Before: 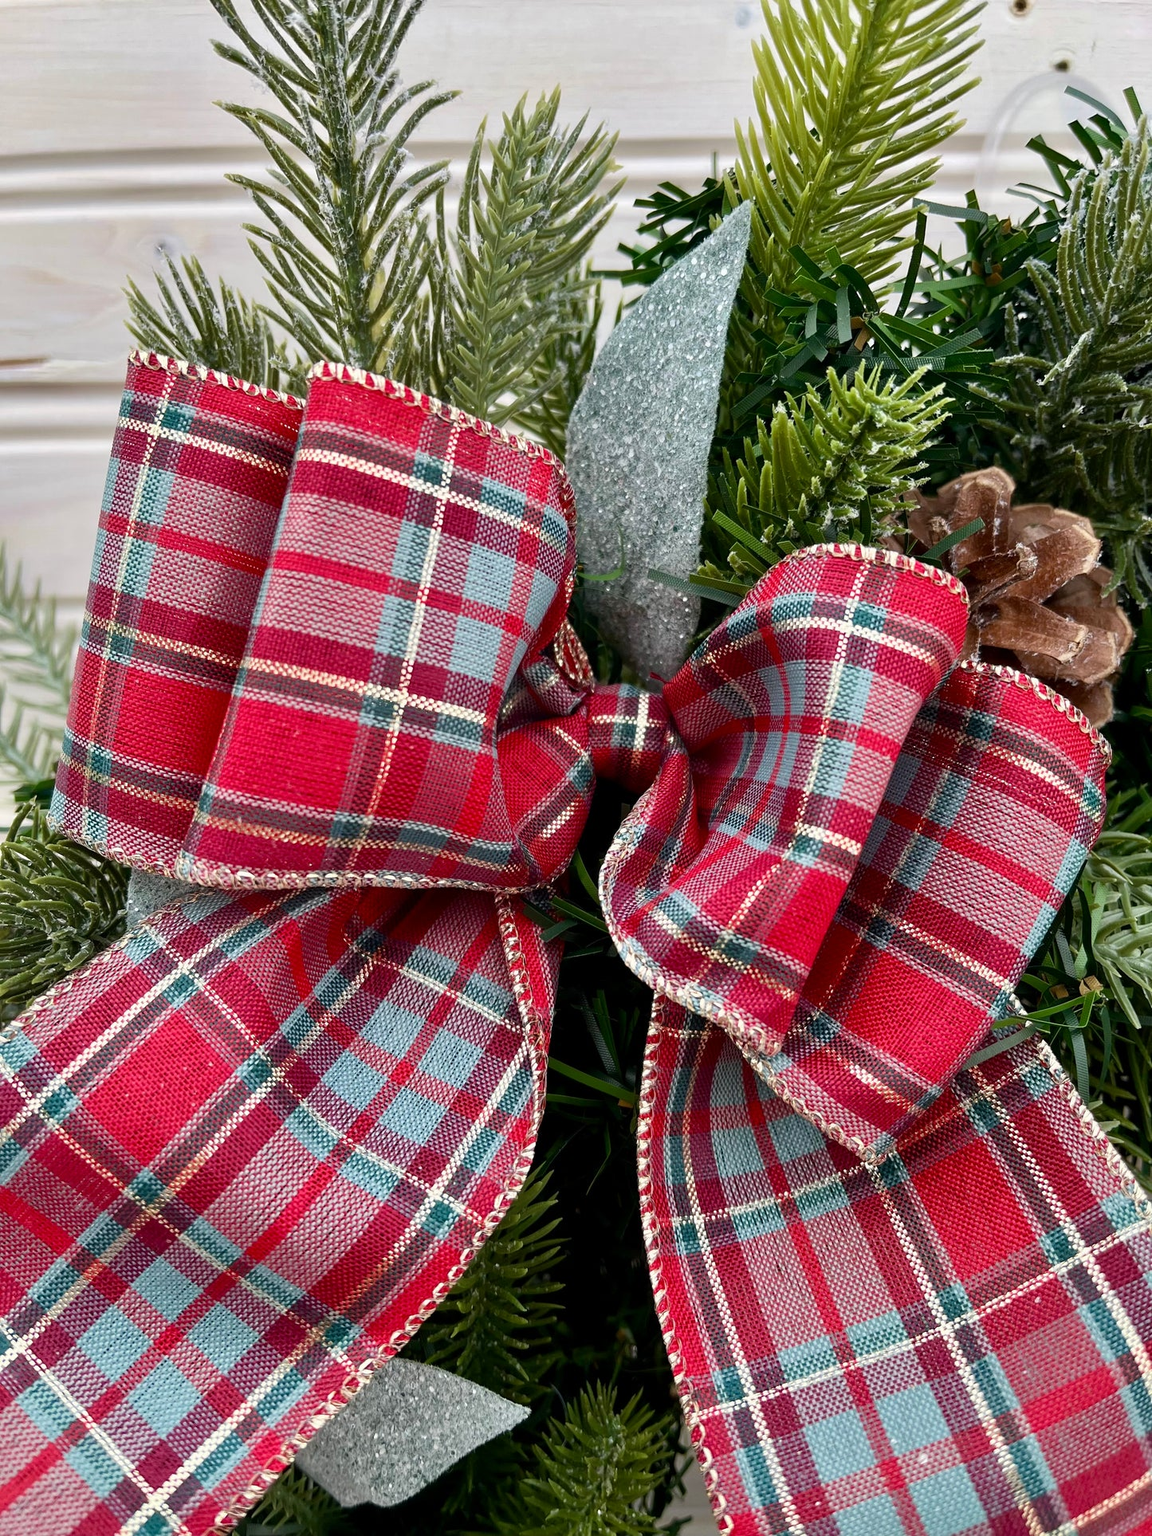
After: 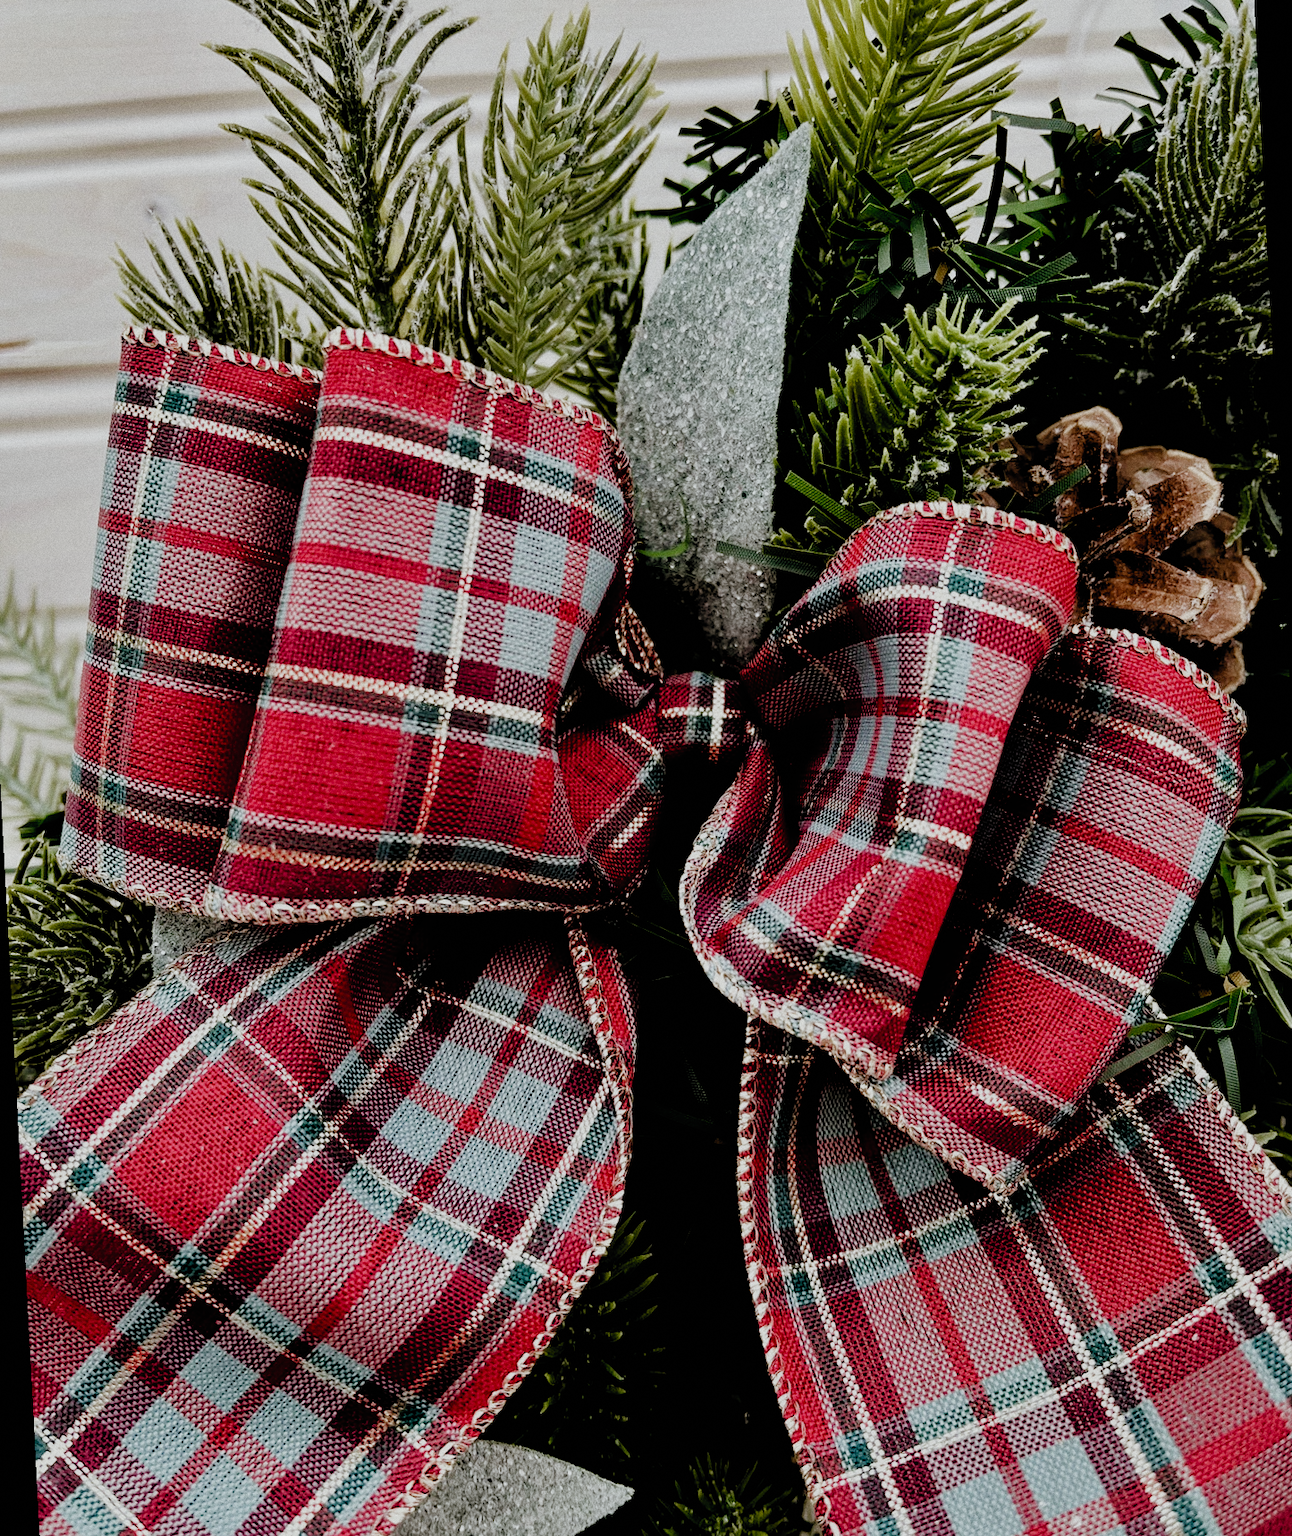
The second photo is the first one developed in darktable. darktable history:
color balance: lift [1, 0.994, 1.002, 1.006], gamma [0.957, 1.081, 1.016, 0.919], gain [0.97, 0.972, 1.01, 1.028], input saturation 91.06%, output saturation 79.8%
rotate and perspective: rotation -3°, crop left 0.031, crop right 0.968, crop top 0.07, crop bottom 0.93
filmic rgb: black relative exposure -2.85 EV, white relative exposure 4.56 EV, hardness 1.77, contrast 1.25, preserve chrominance no, color science v5 (2021)
grain: coarseness 0.09 ISO
